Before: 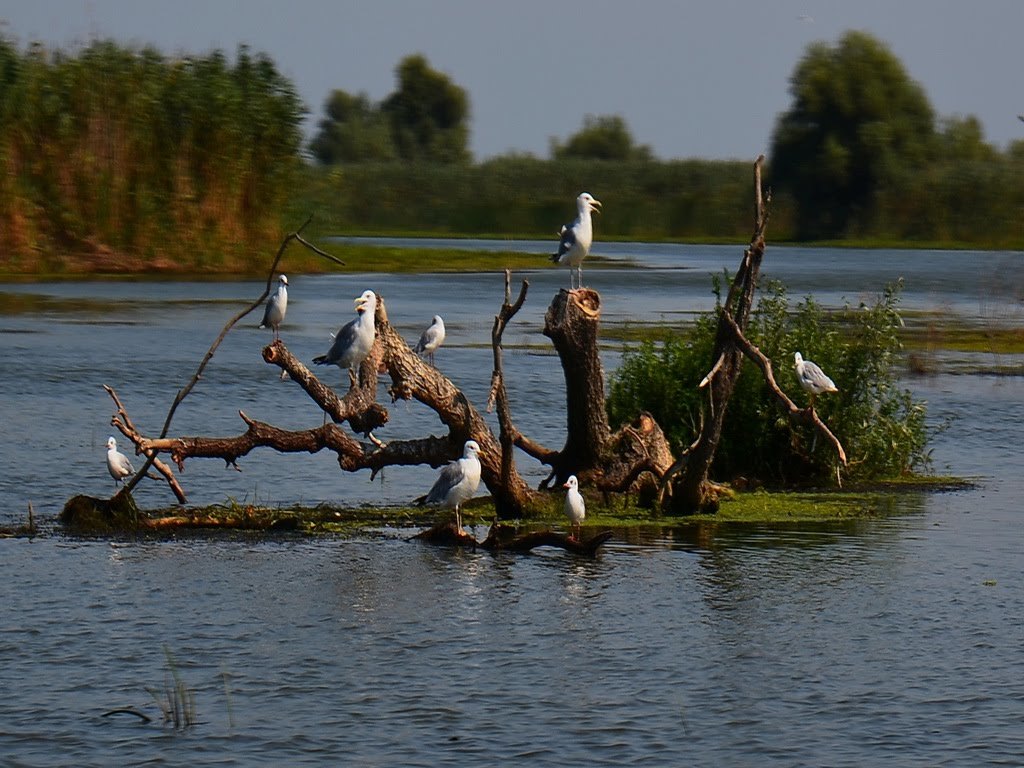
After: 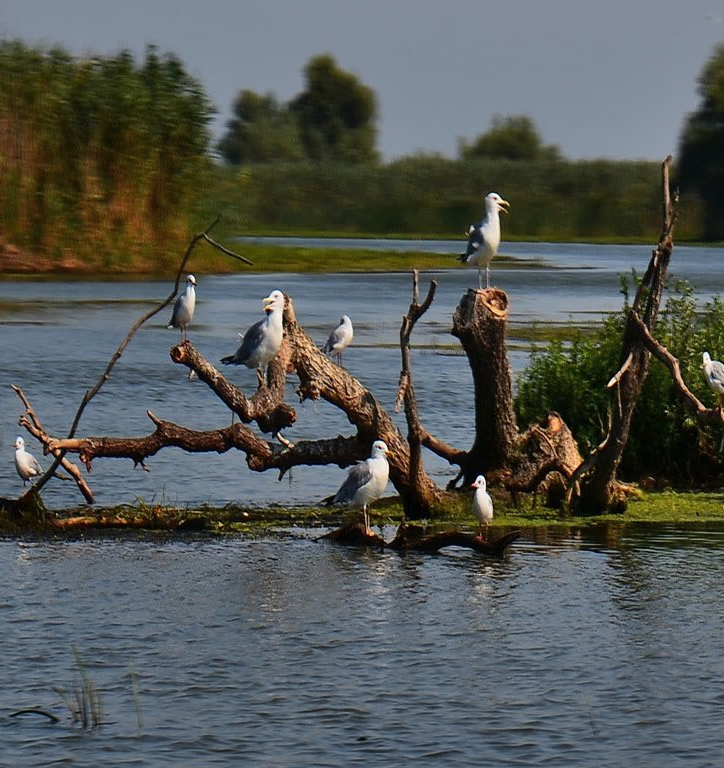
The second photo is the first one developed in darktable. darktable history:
crop and rotate: left 9.061%, right 20.142%
shadows and highlights: shadows color adjustment 97.66%, soften with gaussian
